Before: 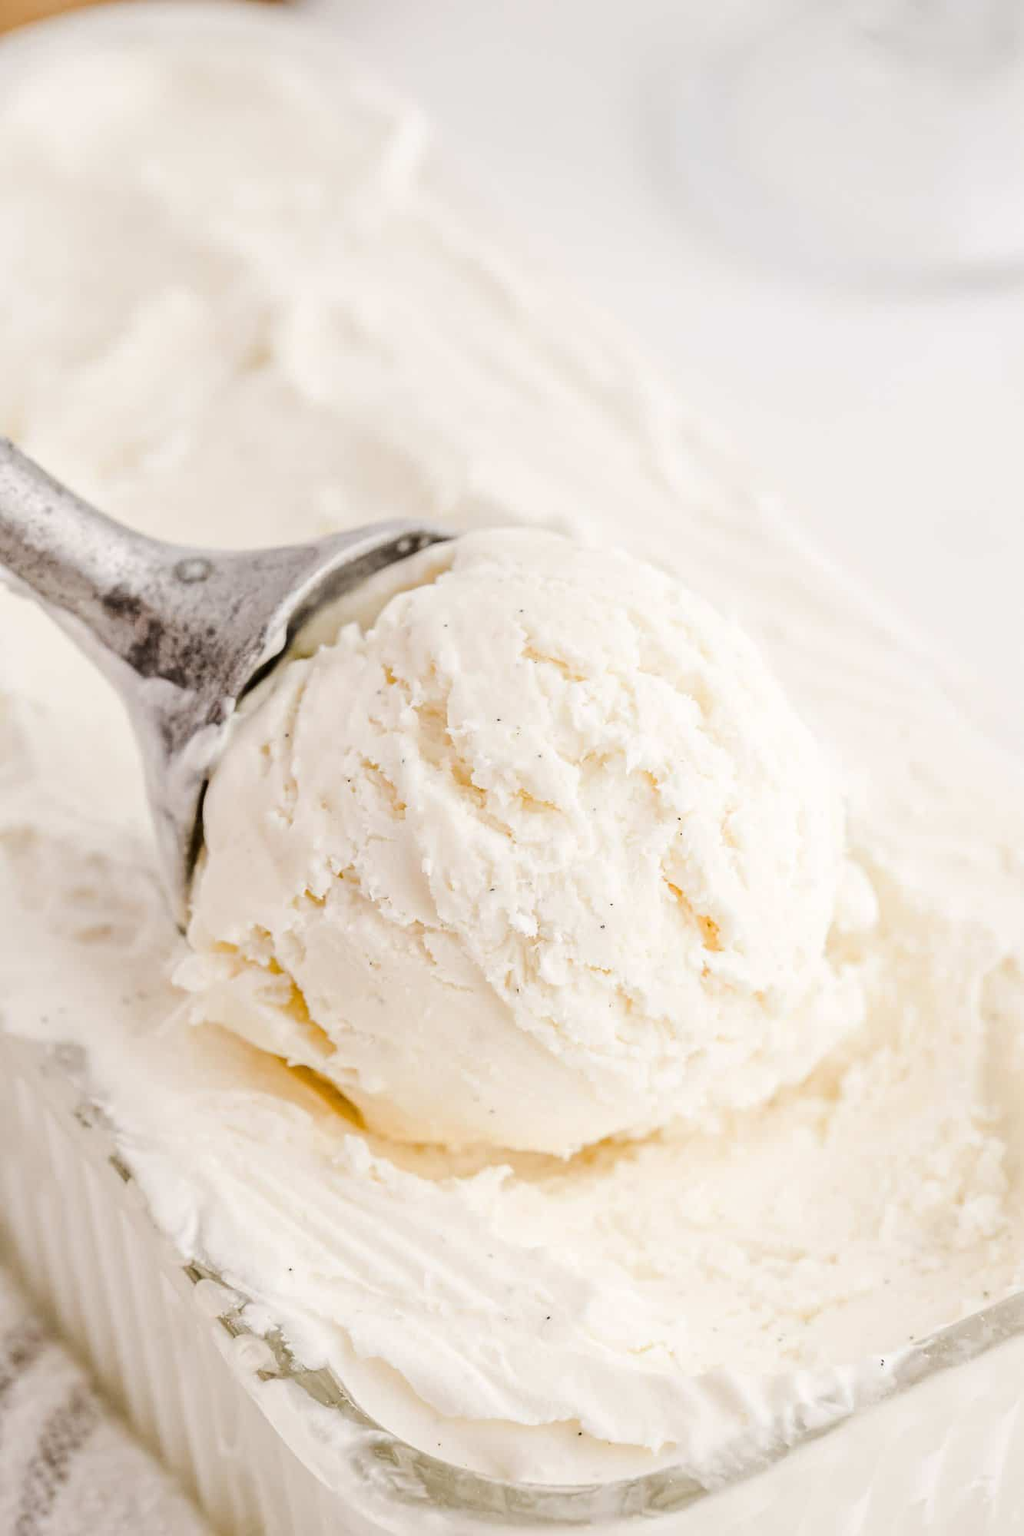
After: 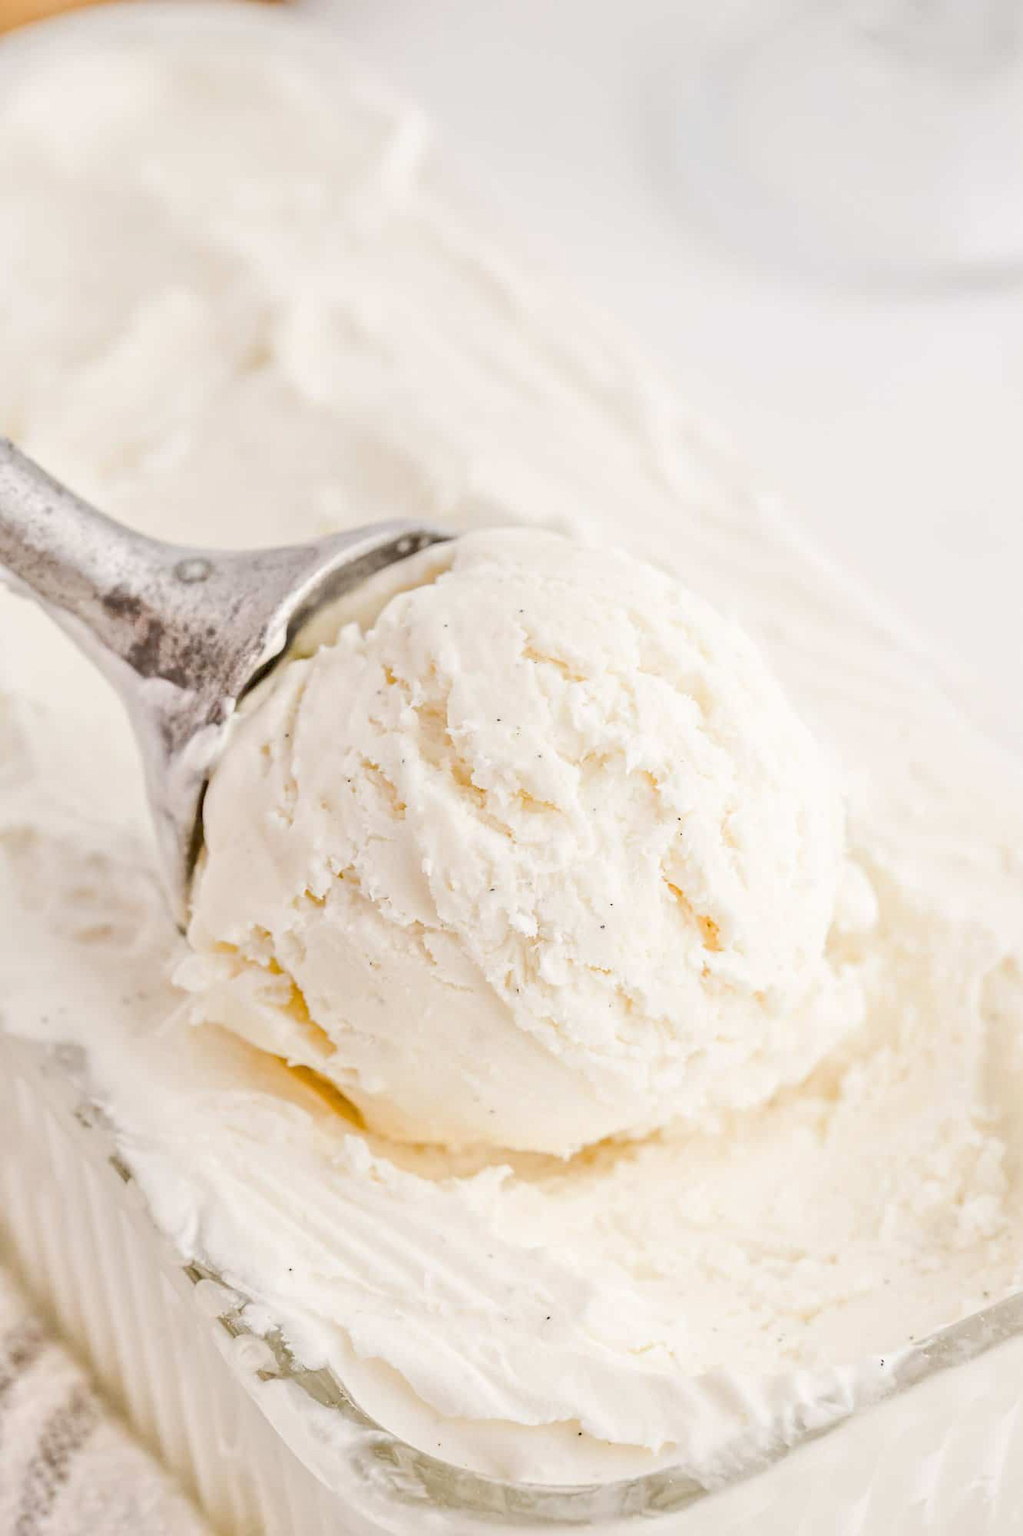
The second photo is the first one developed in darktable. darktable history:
tone equalizer: -8 EV 1.99 EV, -7 EV 1.98 EV, -6 EV 1.97 EV, -5 EV 1.97 EV, -4 EV 1.99 EV, -3 EV 1.48 EV, -2 EV 0.99 EV, -1 EV 0.519 EV
